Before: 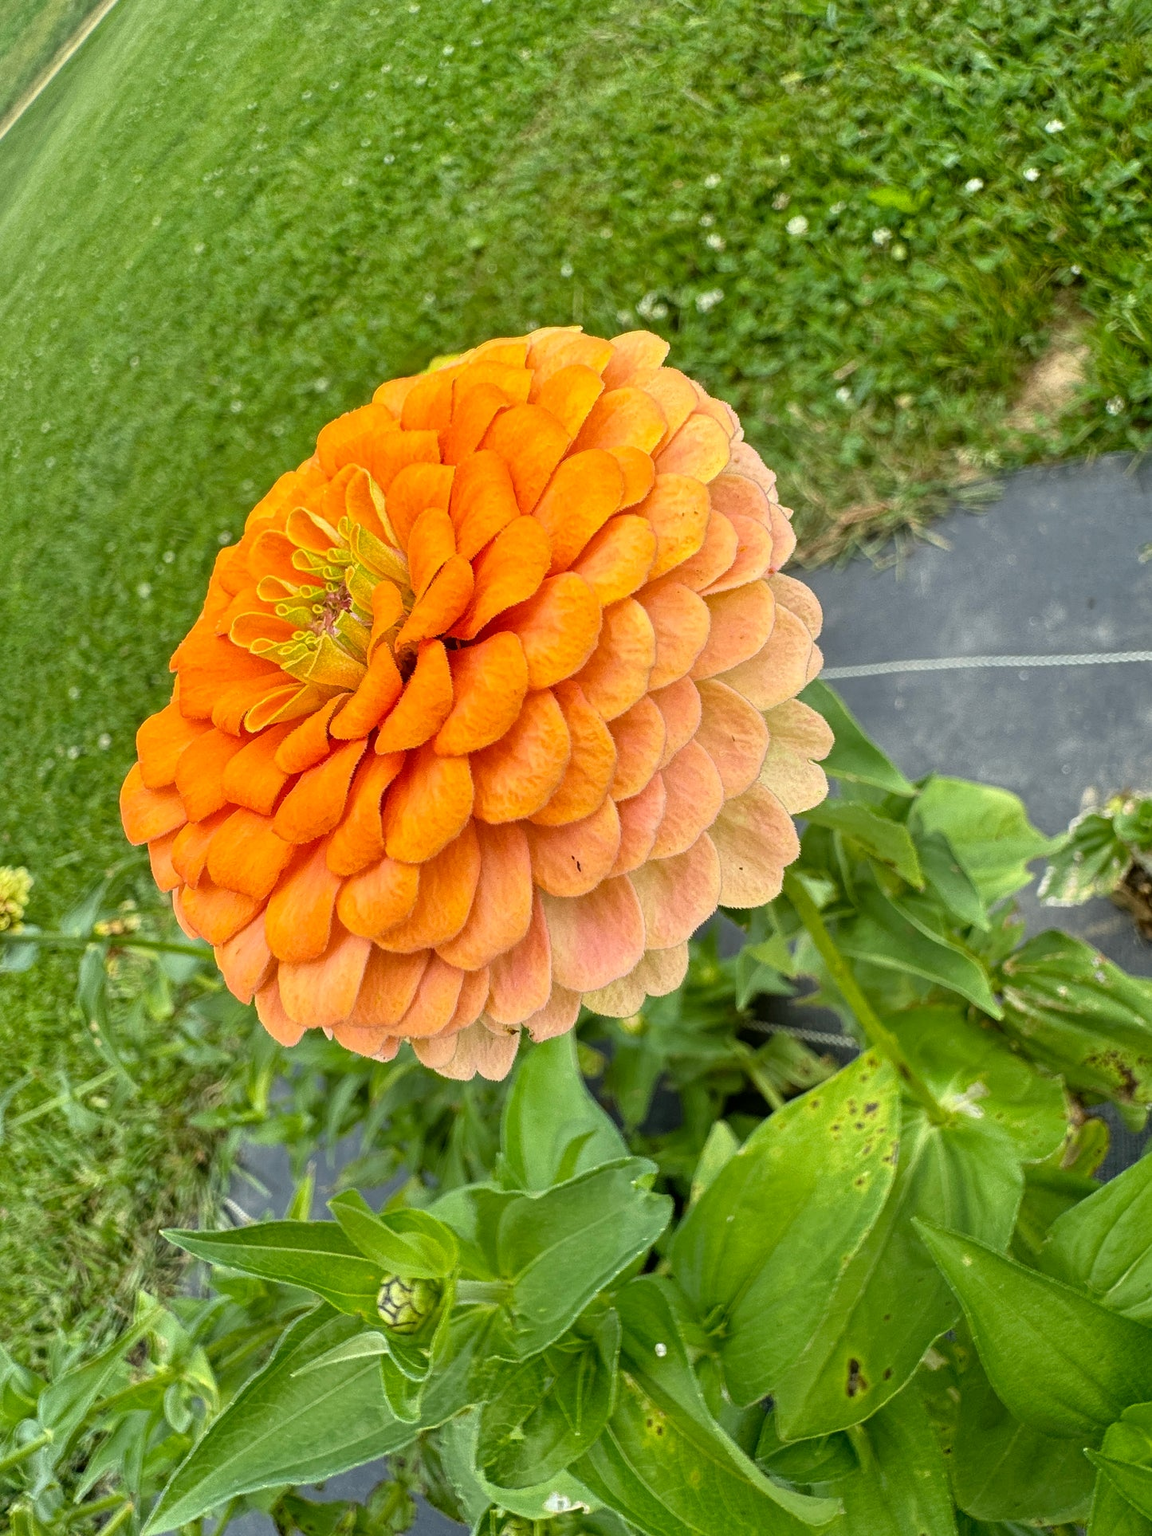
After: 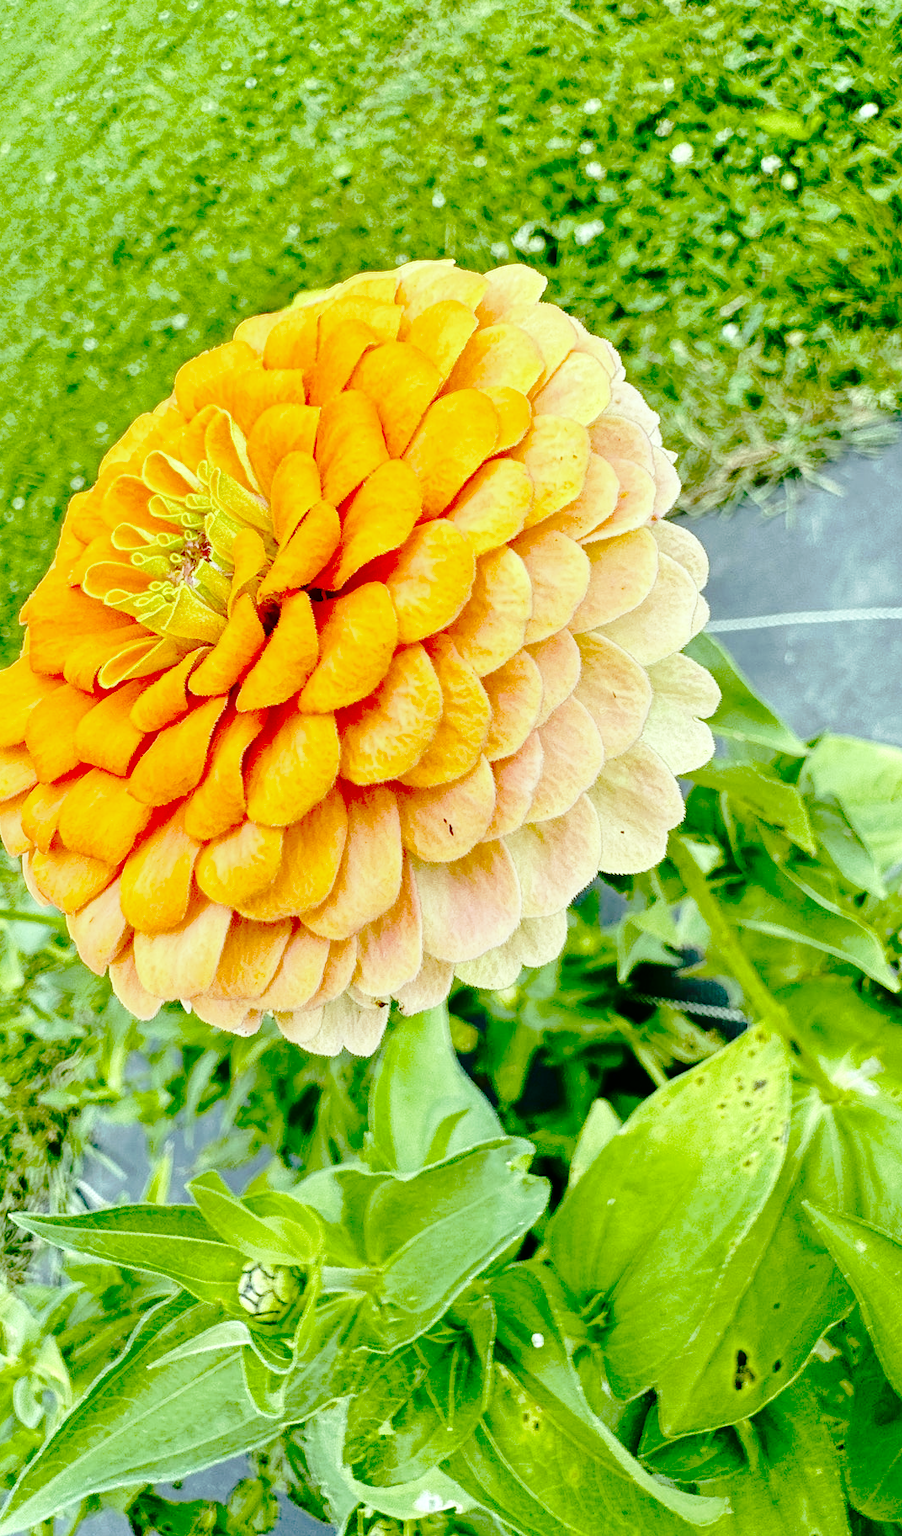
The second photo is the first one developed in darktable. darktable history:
base curve: curves: ch0 [(0, 0) (0.032, 0.037) (0.105, 0.228) (0.435, 0.76) (0.856, 0.983) (1, 1)], preserve colors none
tone curve: curves: ch0 [(0, 0) (0.003, 0.004) (0.011, 0.01) (0.025, 0.025) (0.044, 0.042) (0.069, 0.064) (0.1, 0.093) (0.136, 0.13) (0.177, 0.182) (0.224, 0.241) (0.277, 0.322) (0.335, 0.409) (0.399, 0.482) (0.468, 0.551) (0.543, 0.606) (0.623, 0.672) (0.709, 0.73) (0.801, 0.81) (0.898, 0.885) (1, 1)], preserve colors none
contrast brightness saturation: contrast 0.1, brightness -0.26, saturation 0.14
crop and rotate: left 13.15%, top 5.251%, right 12.609%
color balance: mode lift, gamma, gain (sRGB), lift [0.997, 0.979, 1.021, 1.011], gamma [1, 1.084, 0.916, 0.998], gain [1, 0.87, 1.13, 1.101], contrast 4.55%, contrast fulcrum 38.24%, output saturation 104.09%
